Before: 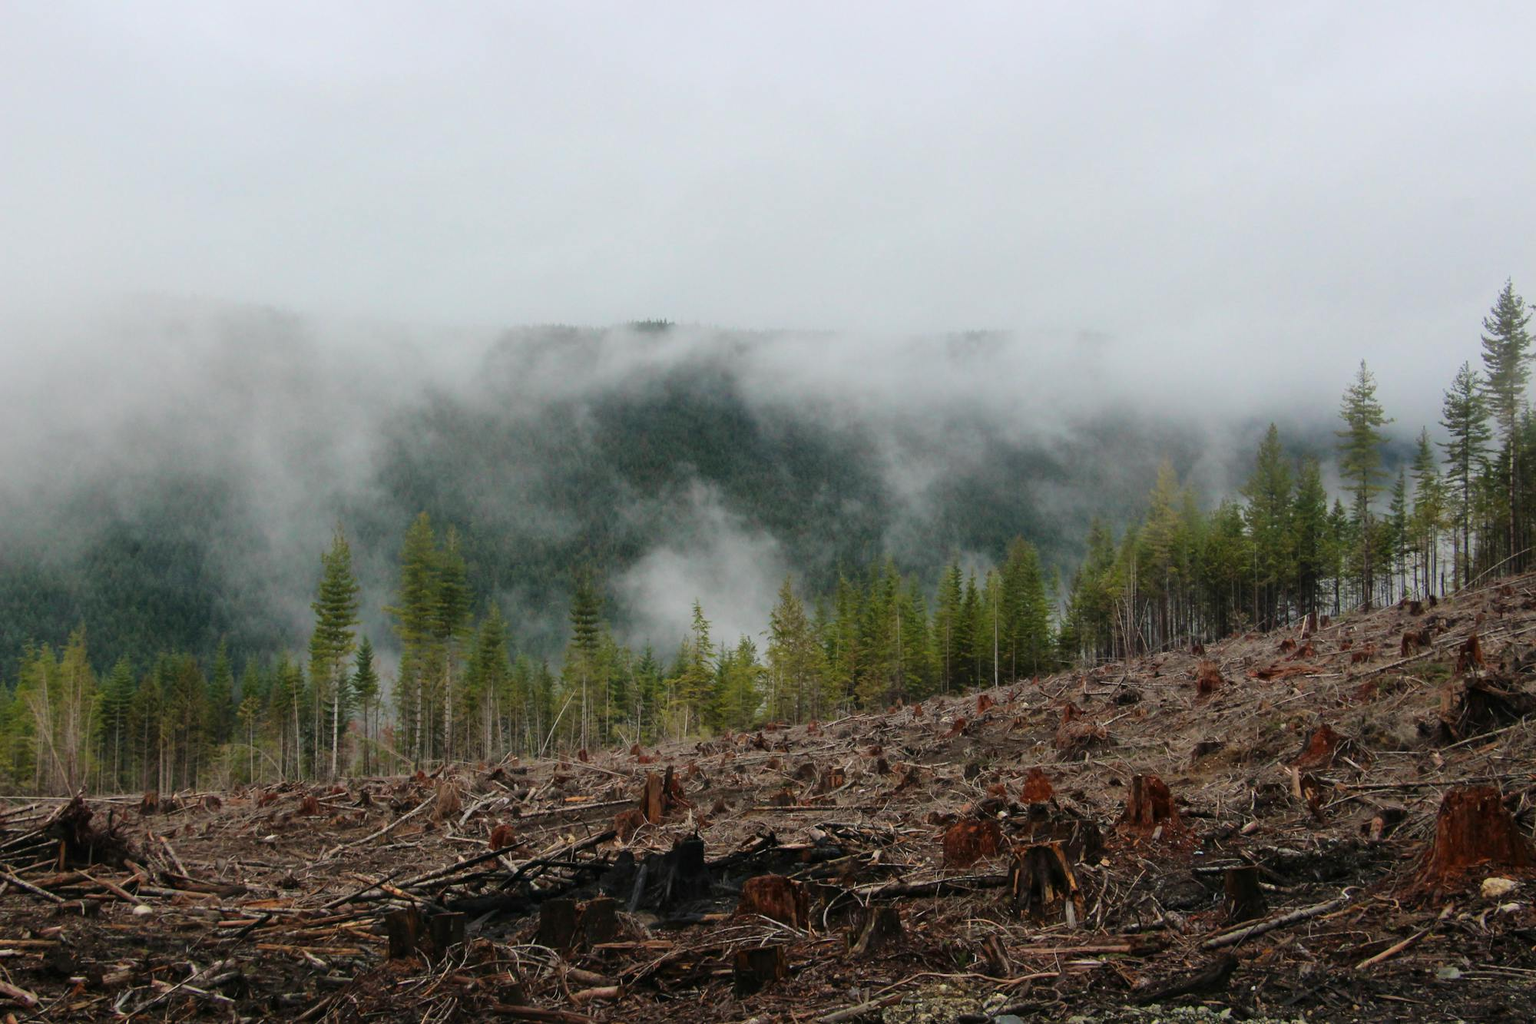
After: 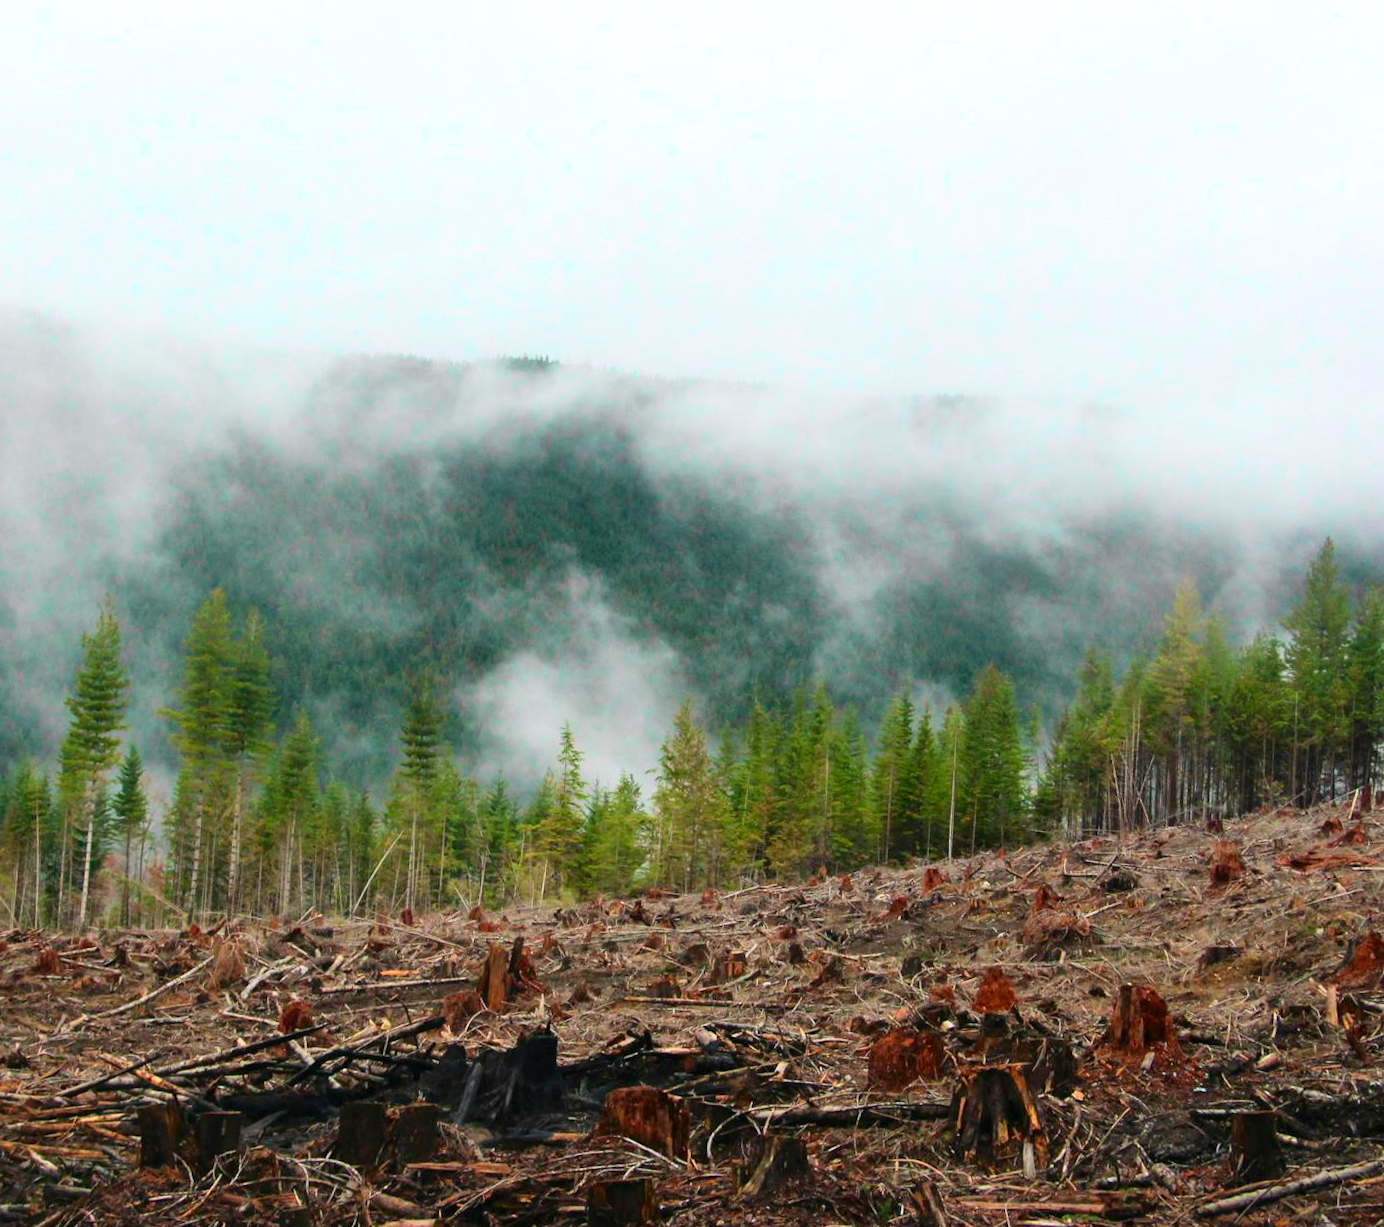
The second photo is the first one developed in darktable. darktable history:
shadows and highlights: shadows 20.17, highlights -20.41, soften with gaussian
crop and rotate: angle -3.31°, left 13.909%, top 0.036%, right 10.995%, bottom 0.061%
exposure: exposure 0.452 EV, compensate highlight preservation false
color calibration: gray › normalize channels true, illuminant same as pipeline (D50), adaptation XYZ, x 0.346, y 0.358, temperature 5018.94 K, gamut compression 0.001
tone curve: curves: ch0 [(0, 0) (0.051, 0.047) (0.102, 0.099) (0.232, 0.249) (0.462, 0.501) (0.698, 0.761) (0.908, 0.946) (1, 1)]; ch1 [(0, 0) (0.339, 0.298) (0.402, 0.363) (0.453, 0.413) (0.485, 0.469) (0.494, 0.493) (0.504, 0.501) (0.525, 0.533) (0.563, 0.591) (0.597, 0.631) (1, 1)]; ch2 [(0, 0) (0.48, 0.48) (0.504, 0.5) (0.539, 0.554) (0.59, 0.628) (0.642, 0.682) (0.824, 0.815) (1, 1)], color space Lab, independent channels, preserve colors none
